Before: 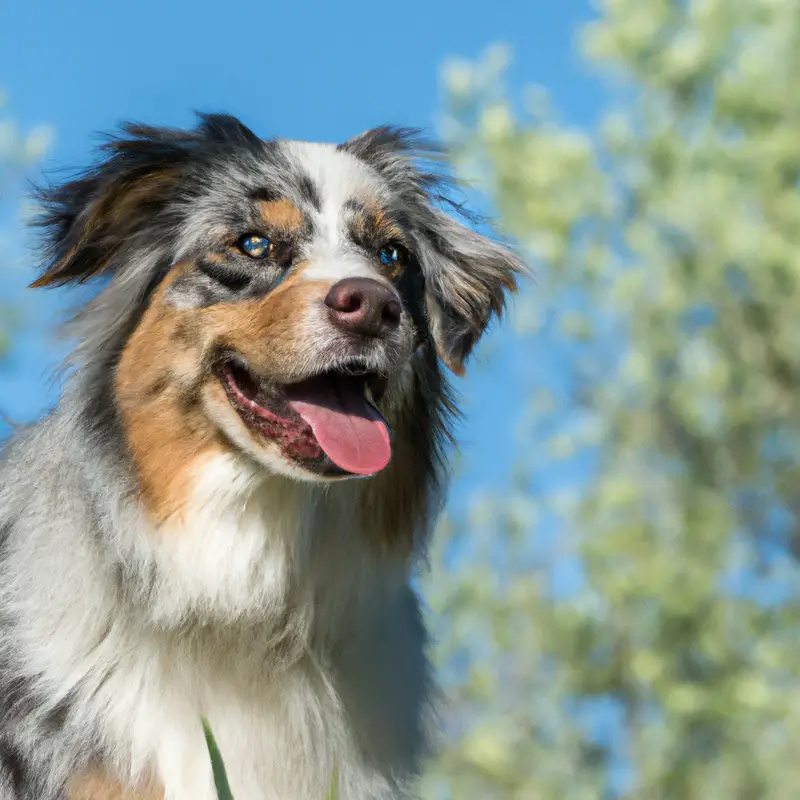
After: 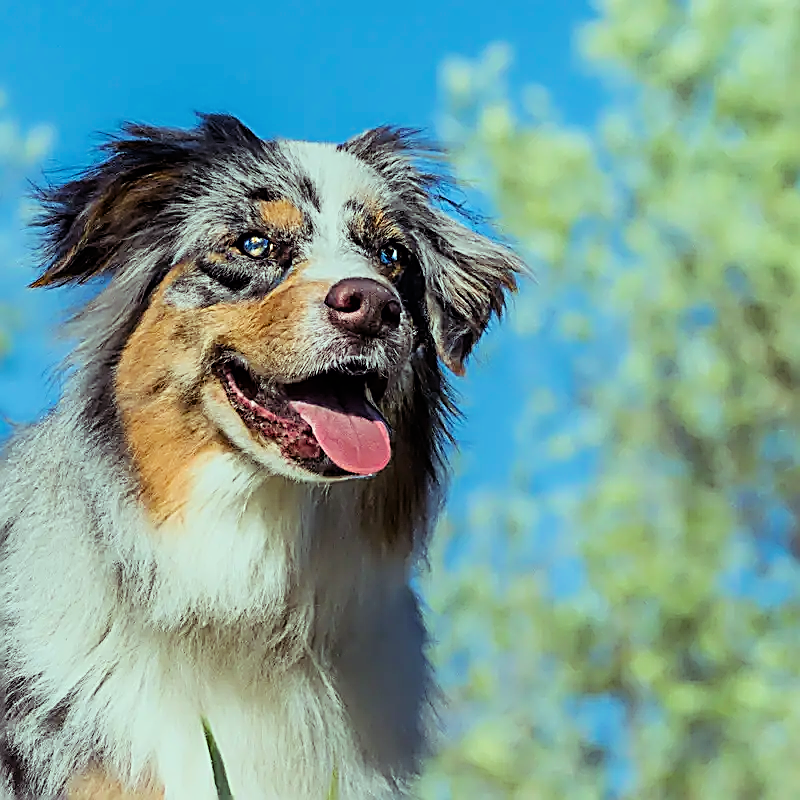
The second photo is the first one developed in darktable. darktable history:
color balance rgb: shadows lift › luminance 0.49%, shadows lift › chroma 6.83%, shadows lift › hue 300.29°, power › hue 208.98°, highlights gain › luminance 20.24%, highlights gain › chroma 2.73%, highlights gain › hue 173.85°, perceptual saturation grading › global saturation 18.05%
filmic rgb: black relative exposure -7.65 EV, white relative exposure 4.56 EV, hardness 3.61, color science v6 (2022)
sharpen: amount 1.861
shadows and highlights: shadows 0, highlights 40
